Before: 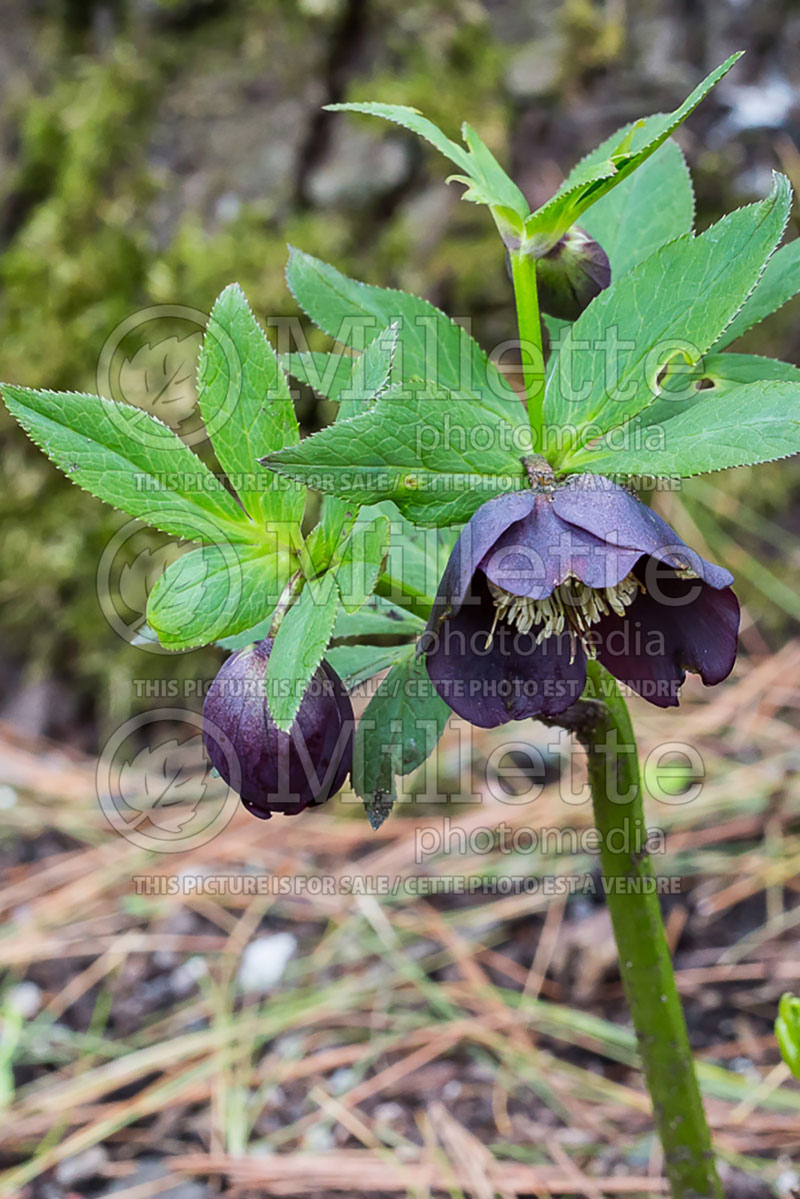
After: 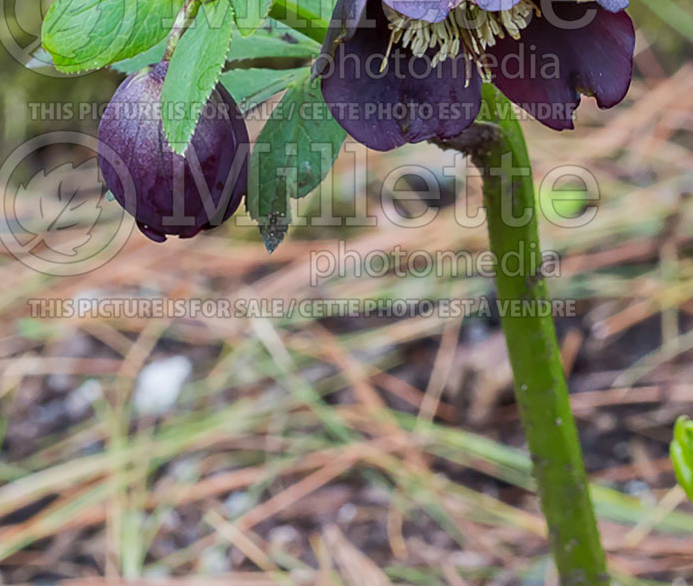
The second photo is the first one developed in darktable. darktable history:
crop and rotate: left 13.306%, top 48.129%, bottom 2.928%
shadows and highlights: on, module defaults
